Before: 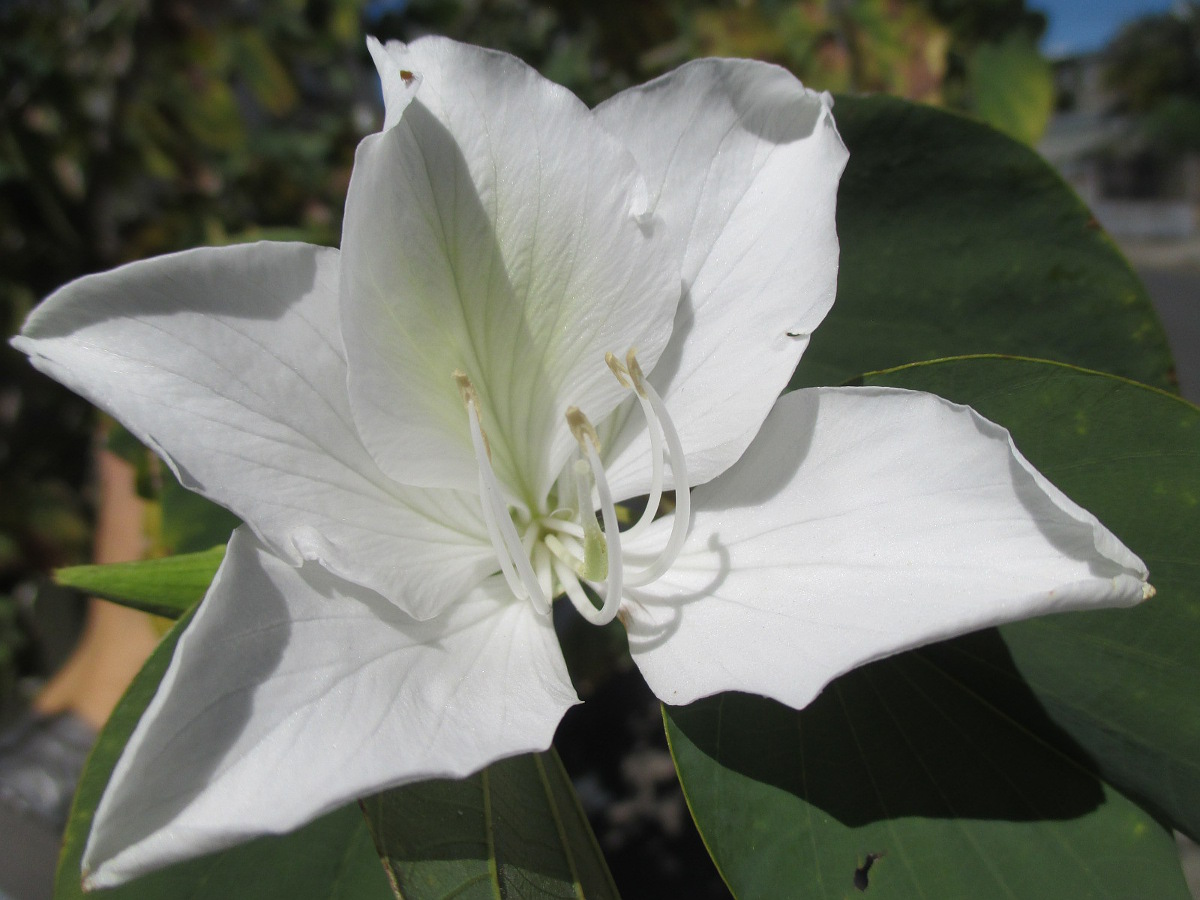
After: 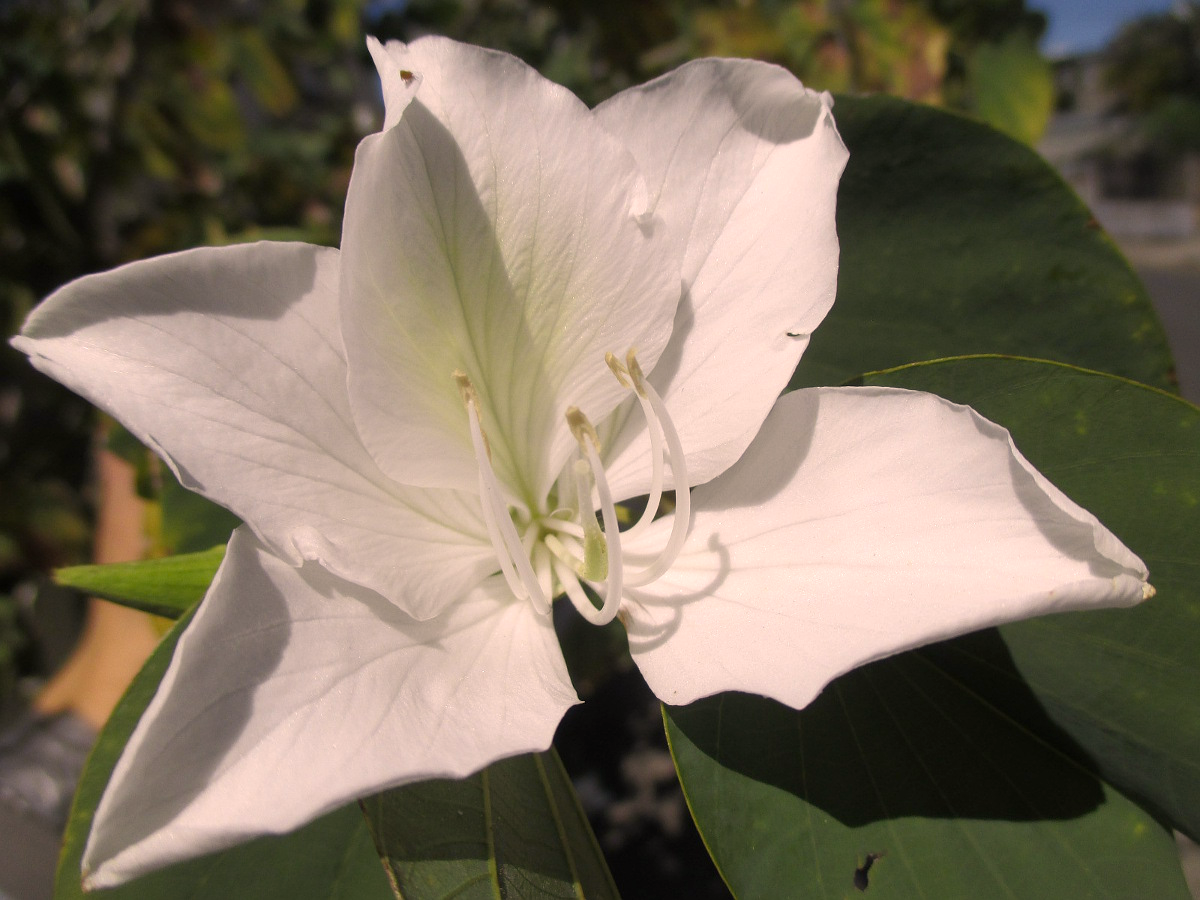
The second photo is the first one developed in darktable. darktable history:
exposure: black level correction 0.001, exposure 0.139 EV, compensate highlight preservation false
color correction: highlights a* 11.51, highlights b* 12.23
